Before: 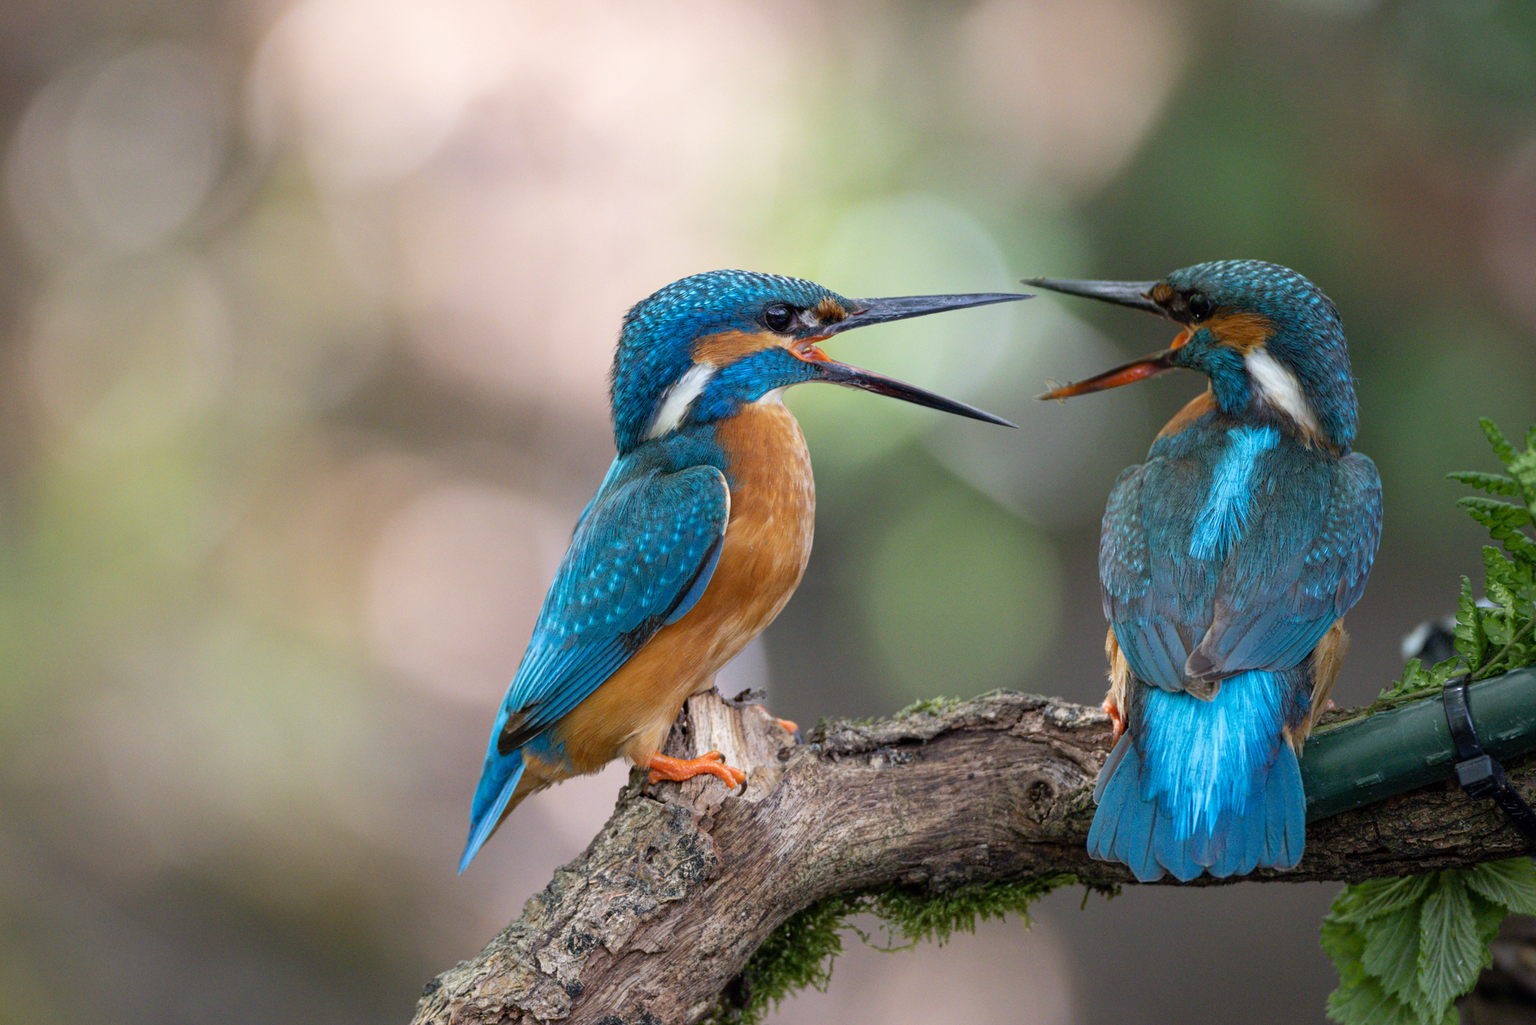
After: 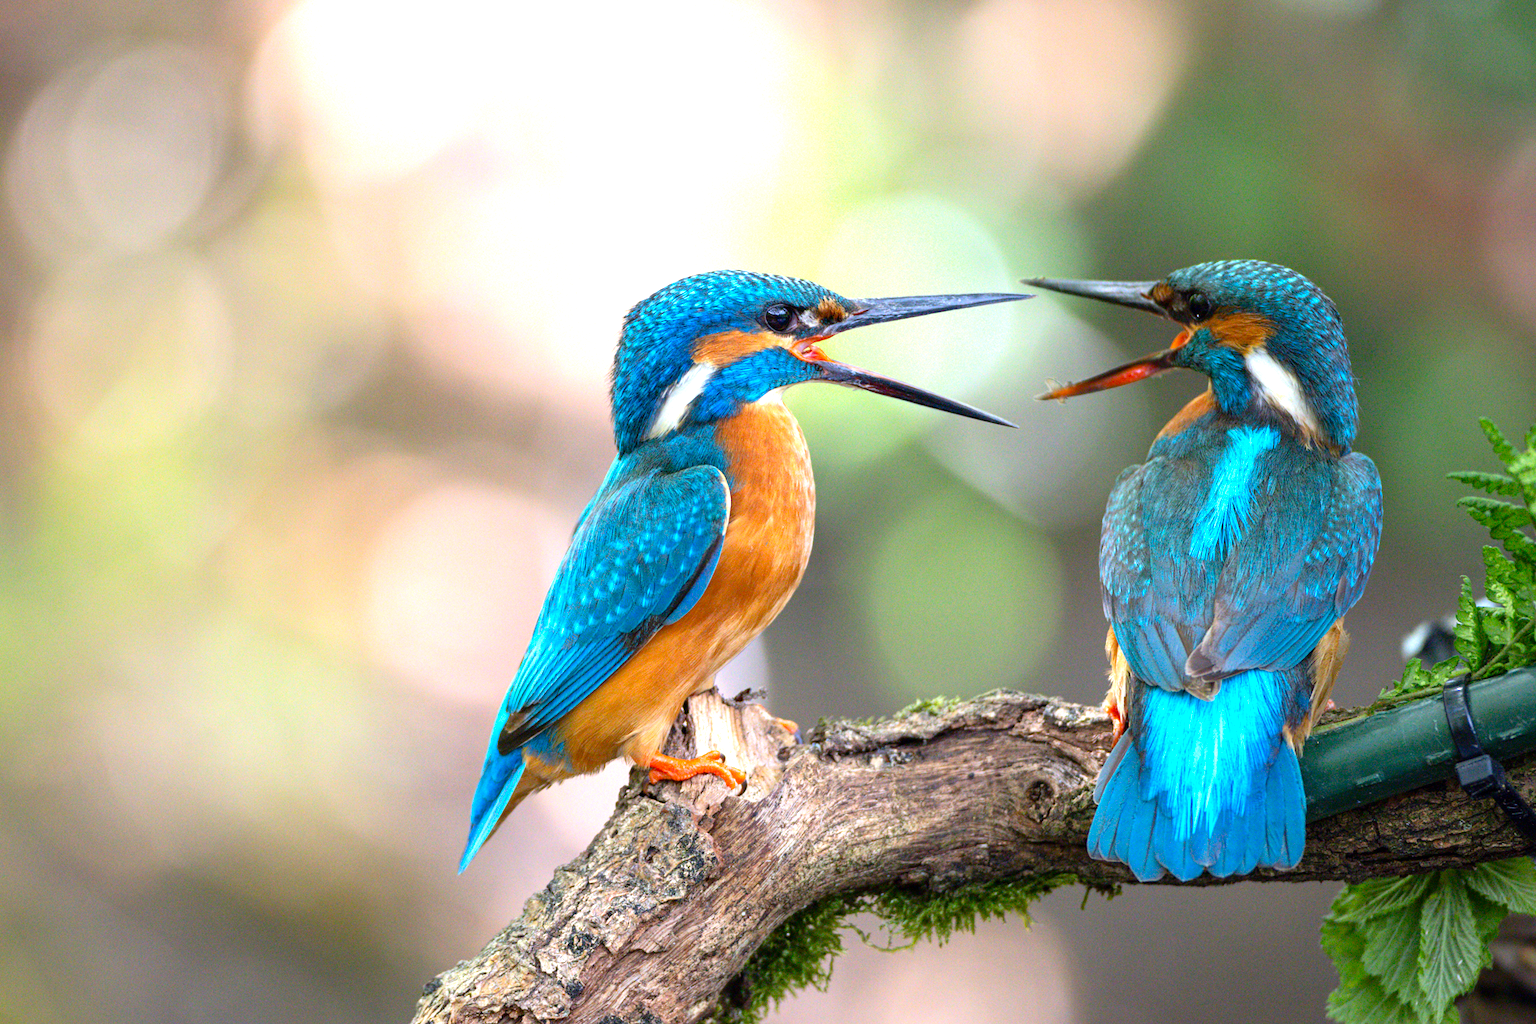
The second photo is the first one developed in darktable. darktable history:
exposure: black level correction 0, exposure 0.938 EV, compensate highlight preservation false
contrast brightness saturation: contrast 0.086, saturation 0.28
